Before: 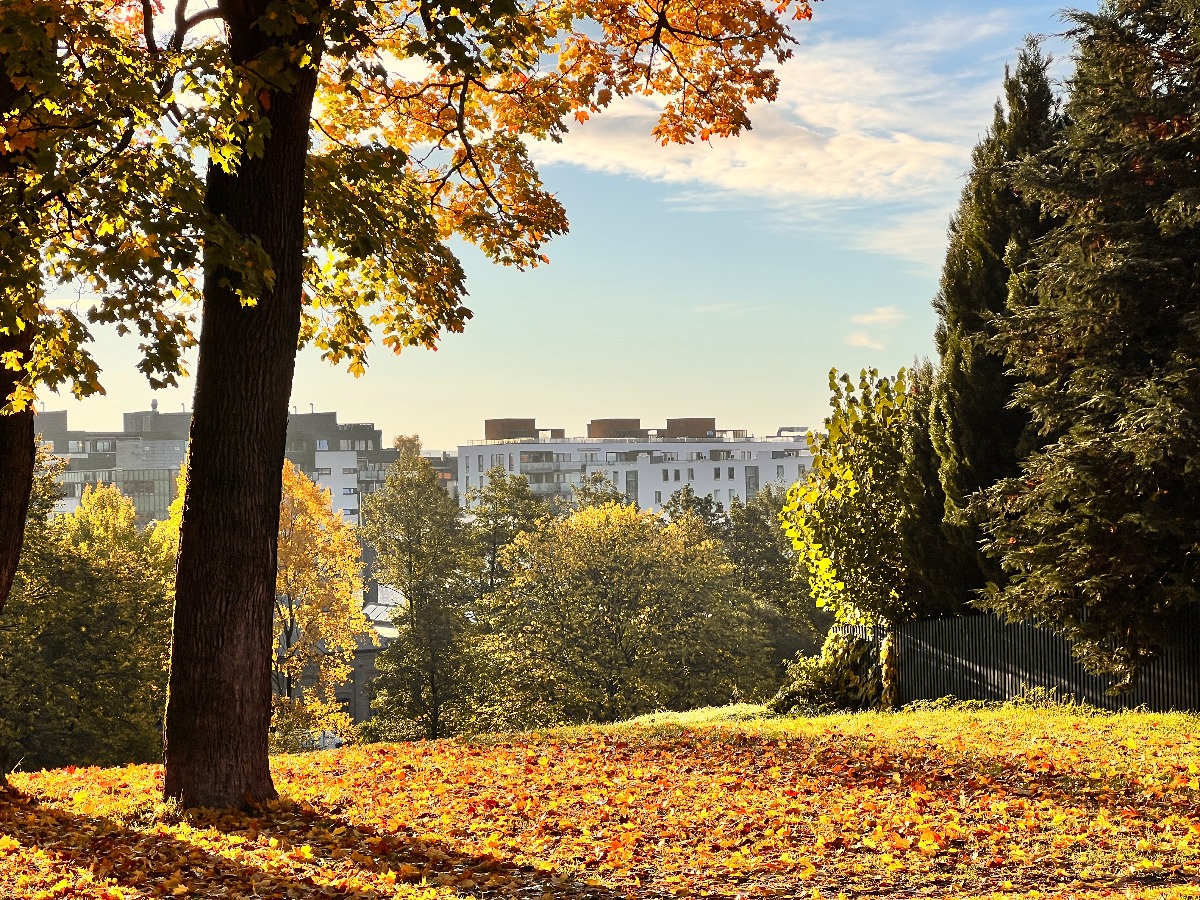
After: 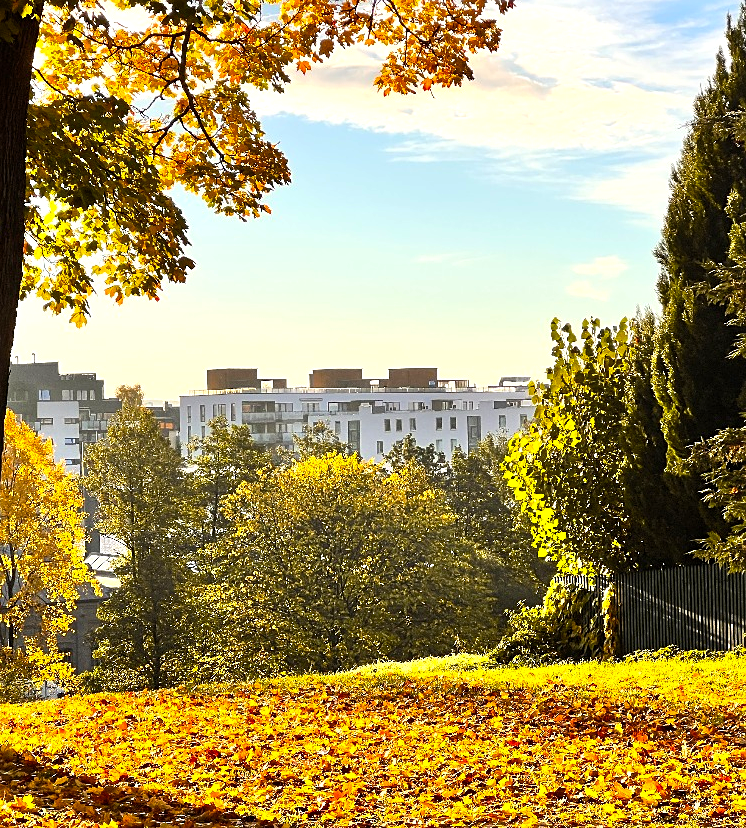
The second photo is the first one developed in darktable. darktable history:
sharpen: amount 0.207
crop and rotate: left 23.167%, top 5.631%, right 14.584%, bottom 2.321%
color balance rgb: perceptual saturation grading › global saturation 31.268%, perceptual brilliance grading › highlights 11.308%, global vibrance 9.545%
